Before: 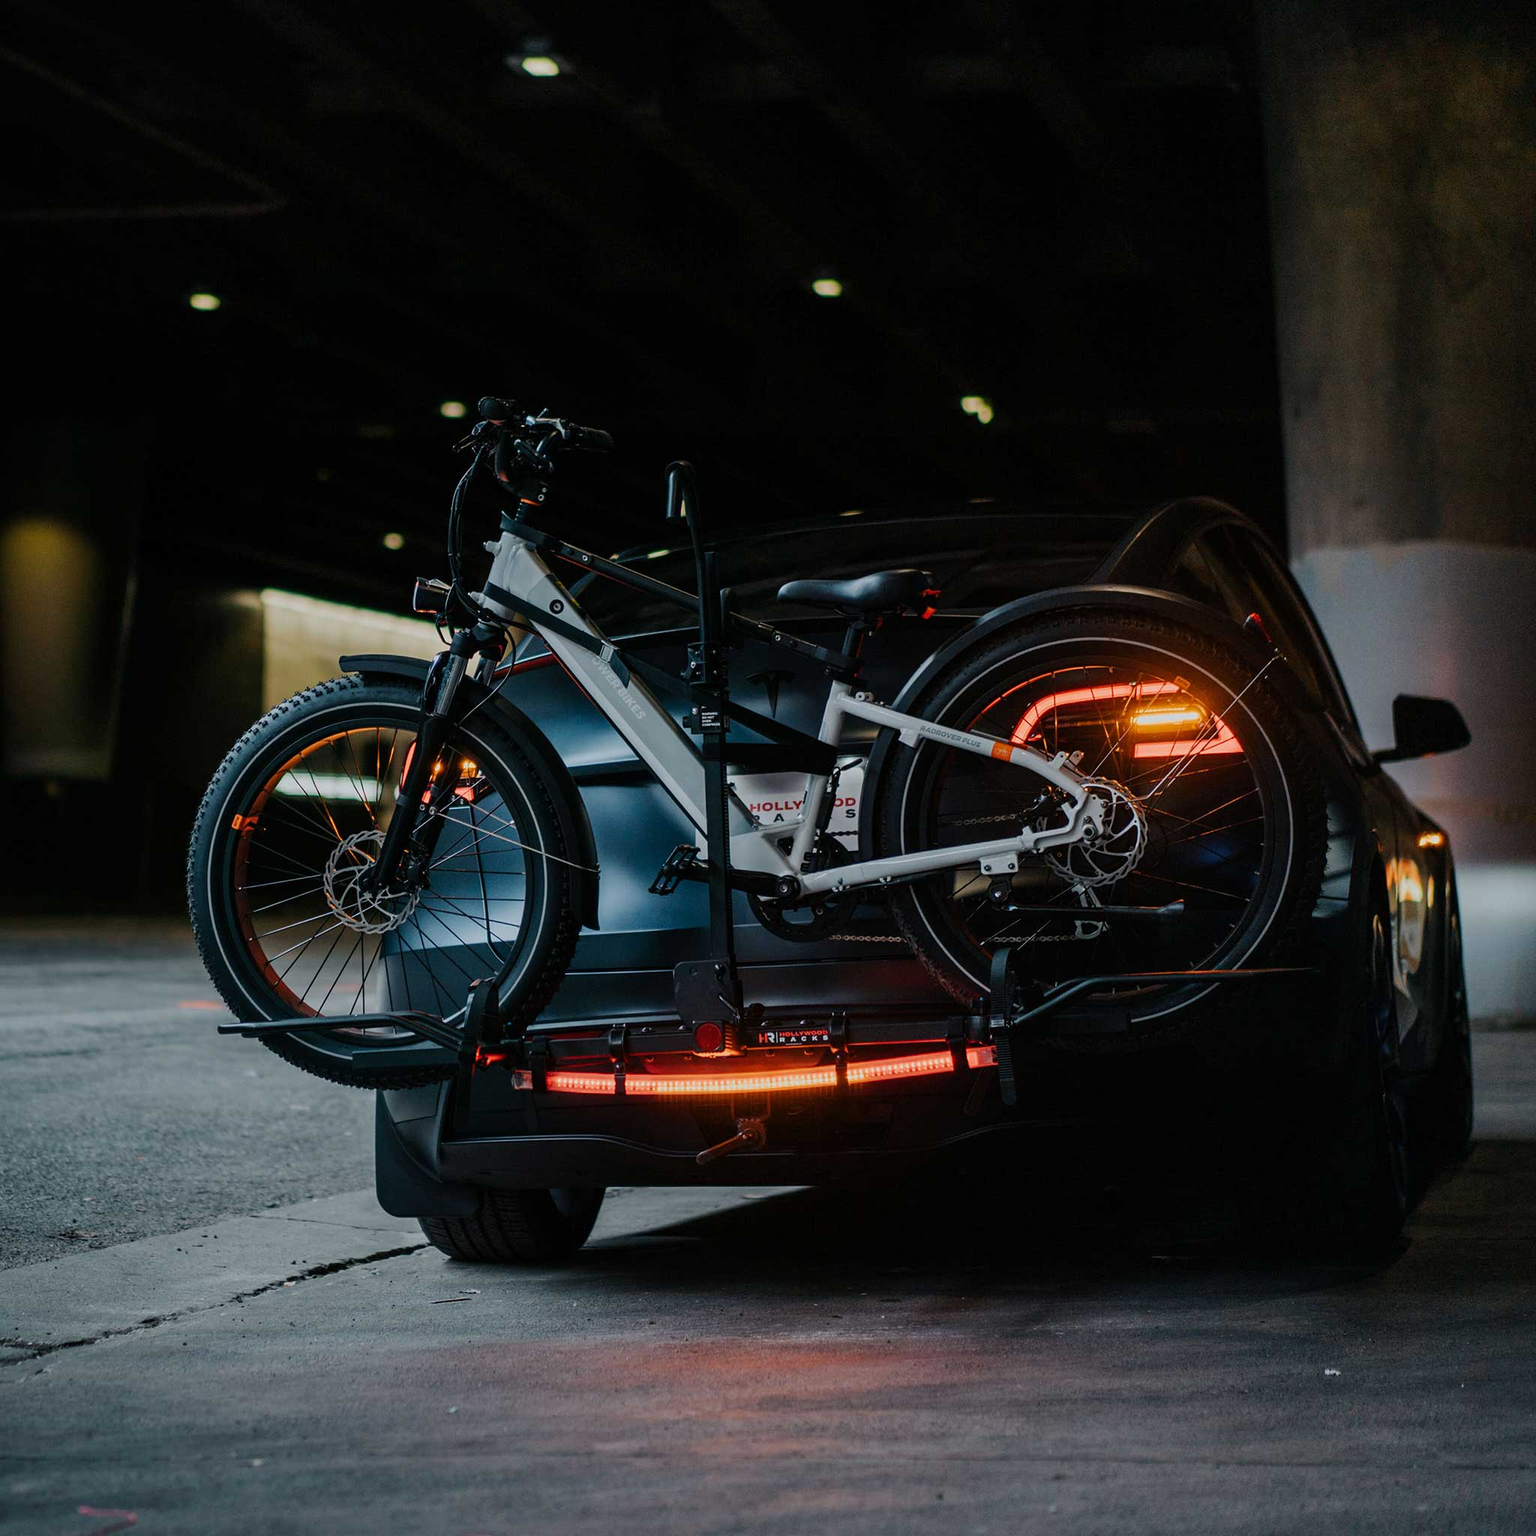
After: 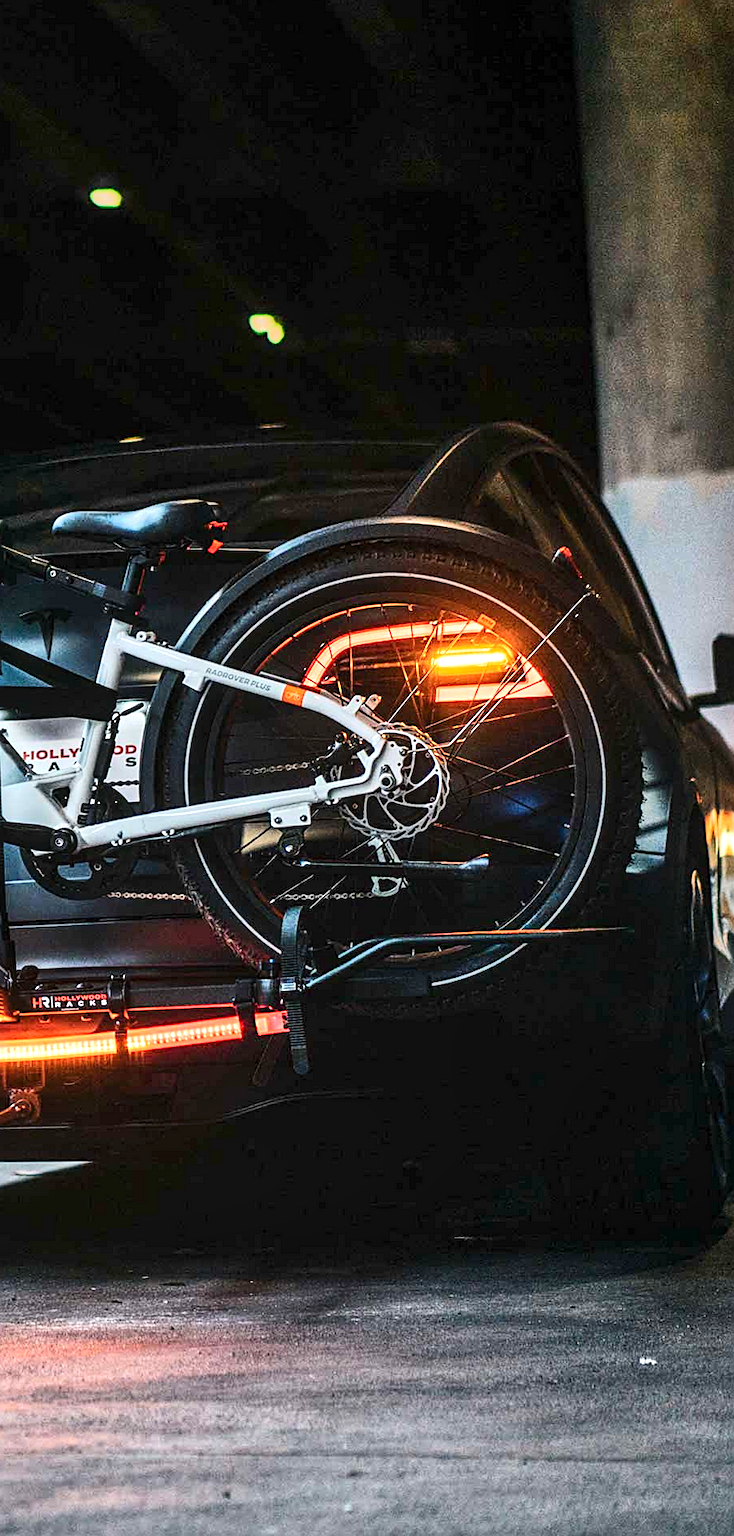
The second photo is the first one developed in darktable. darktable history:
crop: left 47.472%, top 6.762%, right 7.956%
contrast brightness saturation: contrast 0.243, brightness 0.09
tone equalizer: -8 EV -0.455 EV, -7 EV -0.414 EV, -6 EV -0.306 EV, -5 EV -0.262 EV, -3 EV 0.208 EV, -2 EV 0.306 EV, -1 EV 0.412 EV, +0 EV 0.437 EV, smoothing diameter 24.81%, edges refinement/feathering 6.98, preserve details guided filter
sharpen: on, module defaults
local contrast: on, module defaults
exposure: black level correction 0, exposure 1 EV, compensate exposure bias true, compensate highlight preservation false
shadows and highlights: low approximation 0.01, soften with gaussian
